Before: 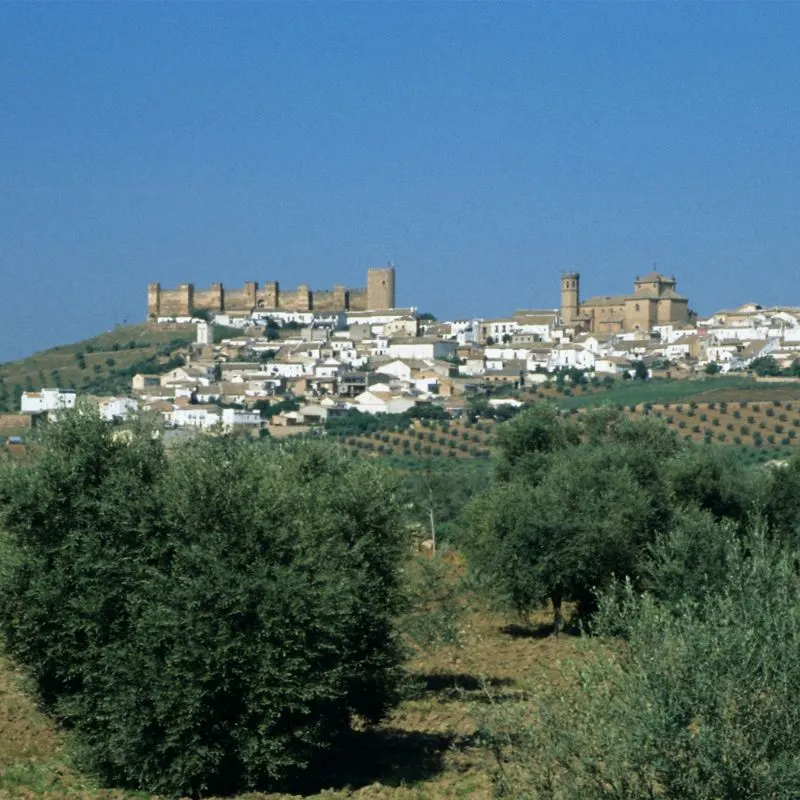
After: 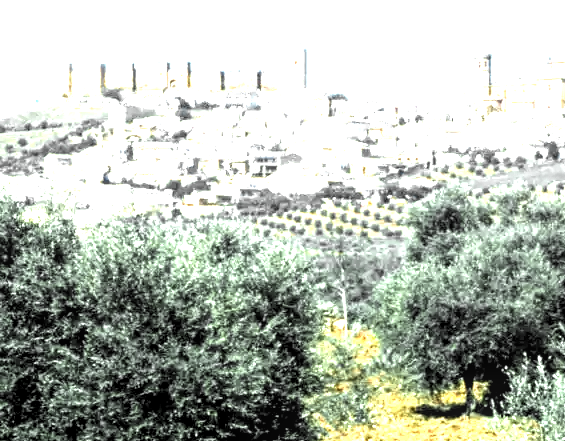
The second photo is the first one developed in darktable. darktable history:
crop: left 11.085%, top 27.577%, right 18.272%, bottom 17.229%
local contrast: on, module defaults
base curve: curves: ch0 [(0, 0) (0.297, 0.298) (1, 1)], preserve colors none
levels: levels [0.129, 0.519, 0.867]
color zones: curves: ch0 [(0.257, 0.558) (0.75, 0.565)]; ch1 [(0.004, 0.857) (0.14, 0.416) (0.257, 0.695) (0.442, 0.032) (0.736, 0.266) (0.891, 0.741)]; ch2 [(0, 0.623) (0.112, 0.436) (0.271, 0.474) (0.516, 0.64) (0.743, 0.286)]
exposure: black level correction 0.001, exposure 2 EV, compensate highlight preservation false
